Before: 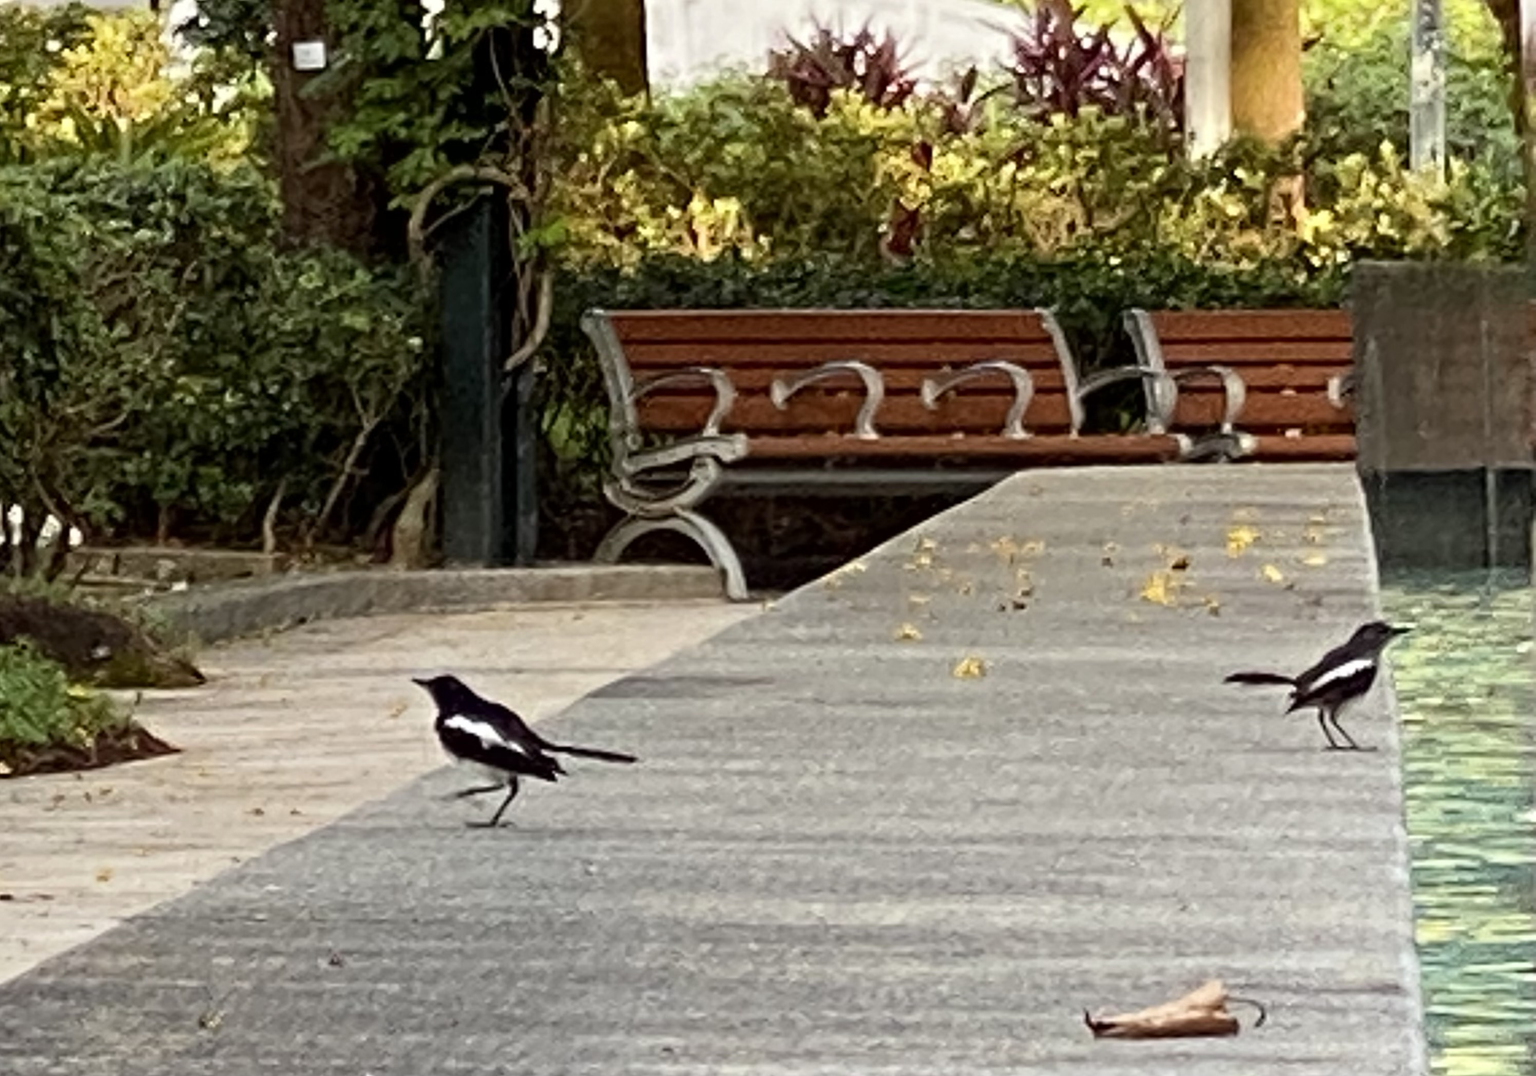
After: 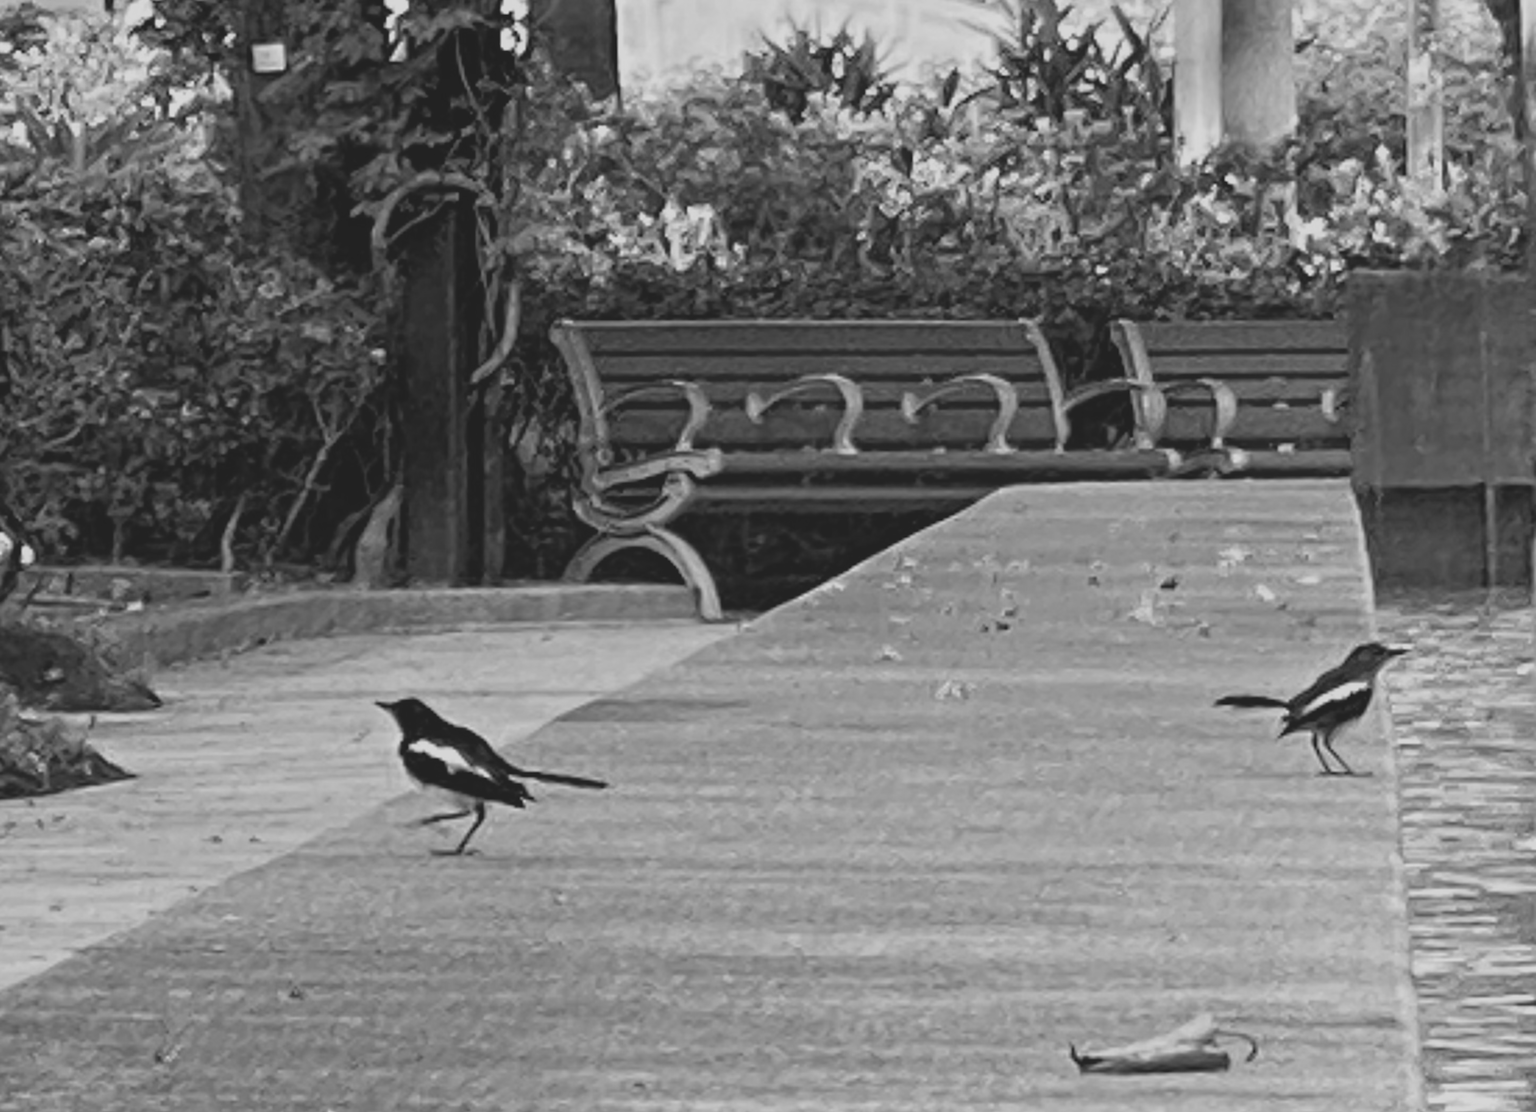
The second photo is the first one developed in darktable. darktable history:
monochrome: a -6.99, b 35.61, size 1.4
contrast brightness saturation: contrast -0.26, saturation -0.43
crop and rotate: left 3.238%
